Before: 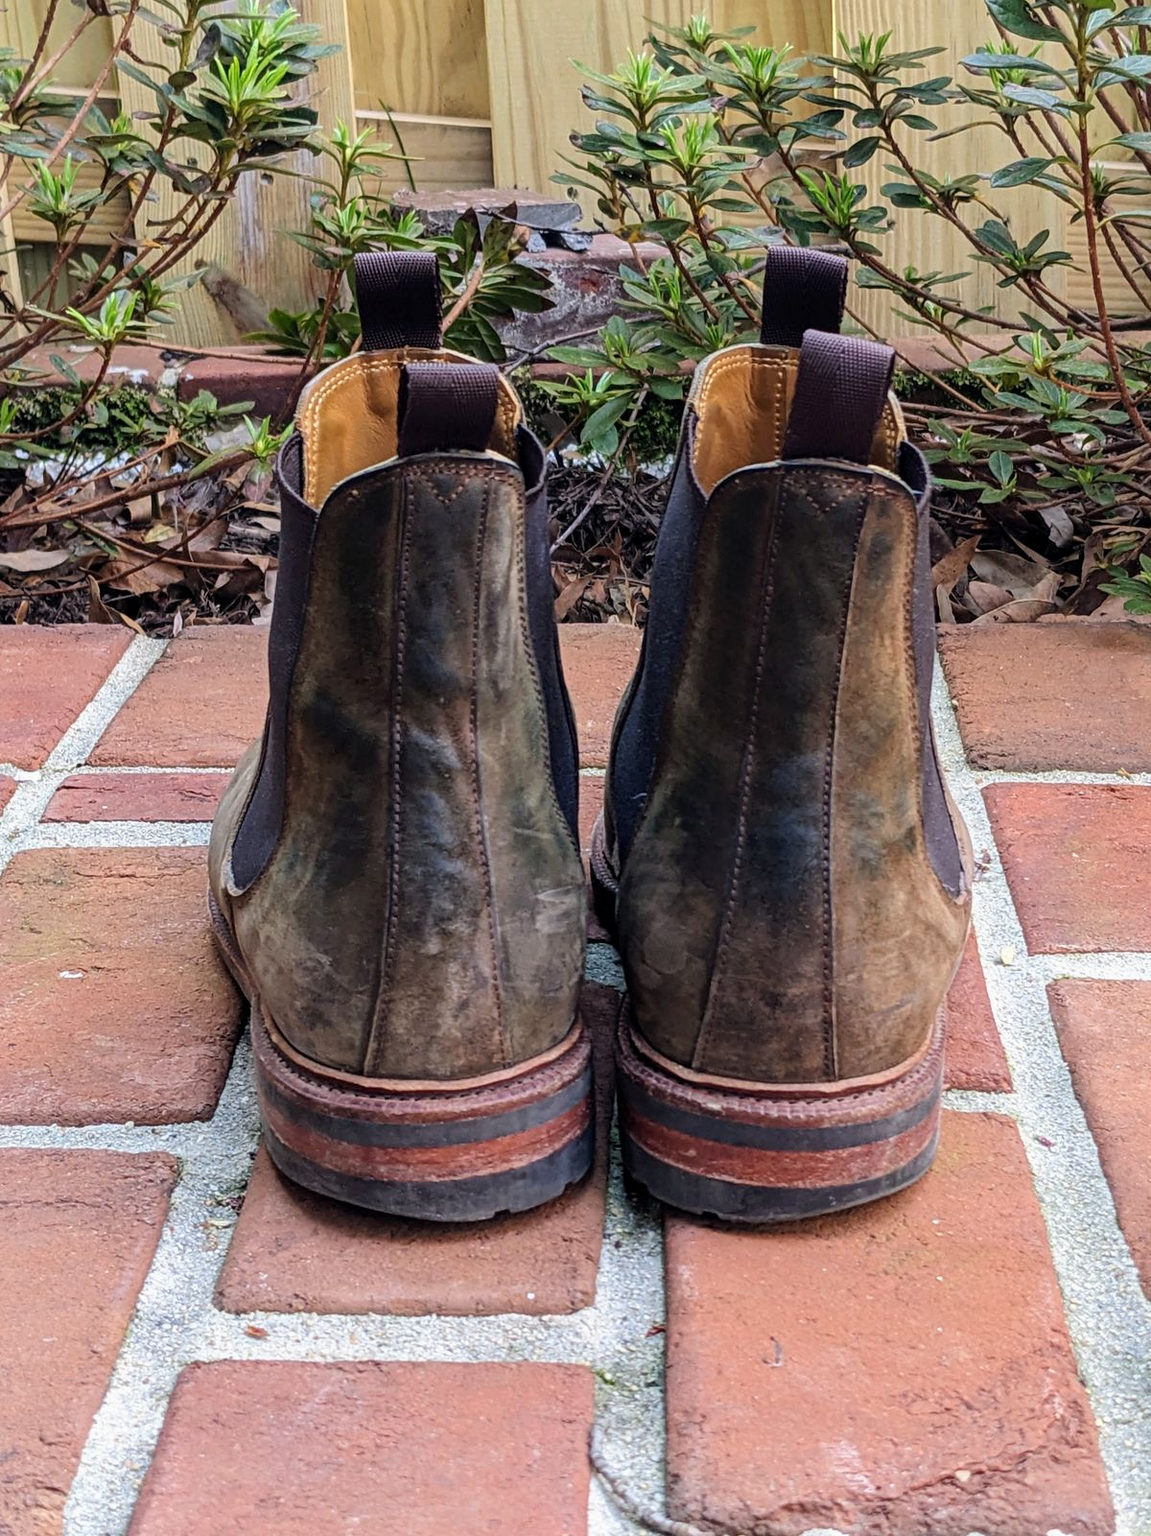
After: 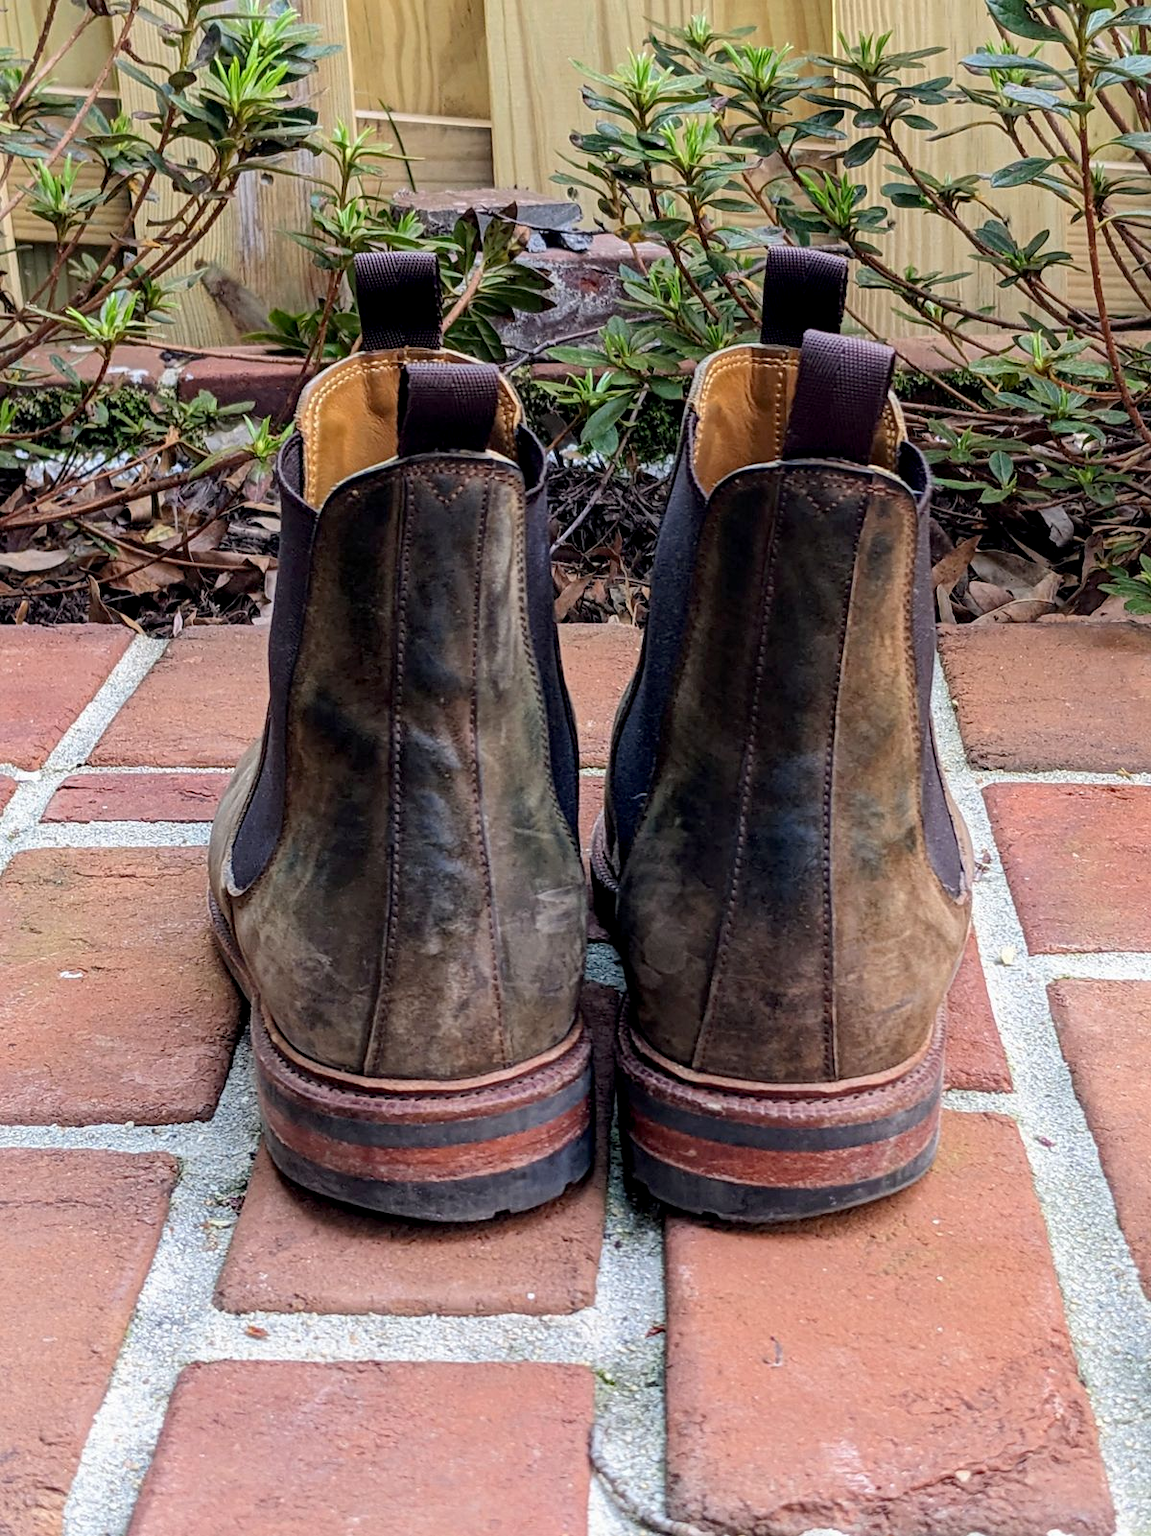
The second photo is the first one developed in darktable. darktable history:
exposure: black level correction 0.004, exposure 0.015 EV
